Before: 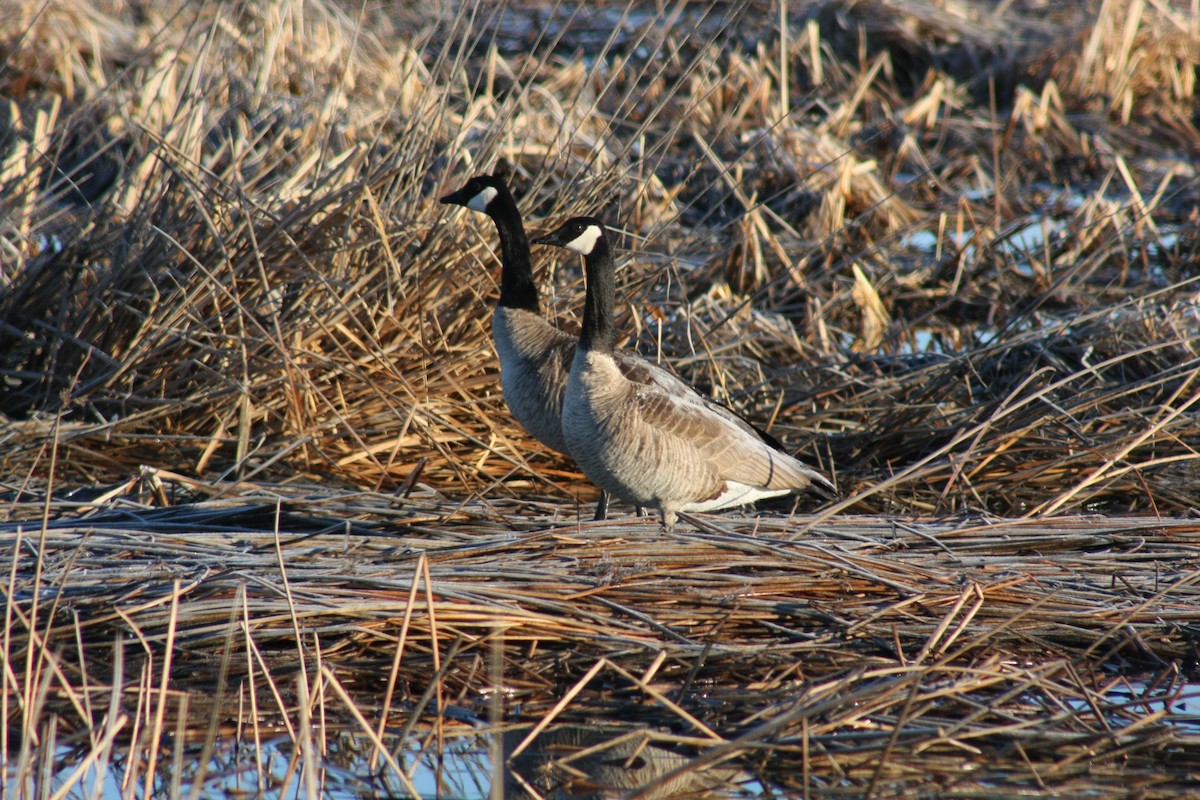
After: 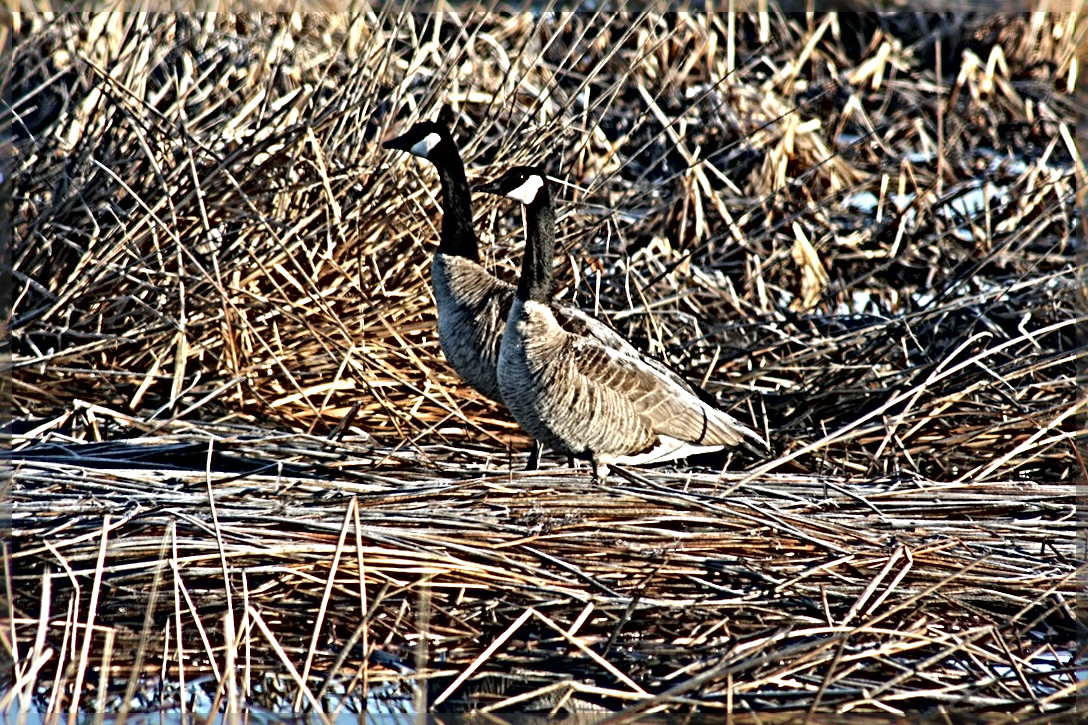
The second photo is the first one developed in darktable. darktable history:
local contrast: mode bilateral grid, contrast 20, coarseness 50, detail 150%, midtone range 0.2
crop and rotate: angle -1.96°, left 3.097%, top 4.154%, right 1.586%, bottom 0.529%
sharpen: radius 6.3, amount 1.8, threshold 0
